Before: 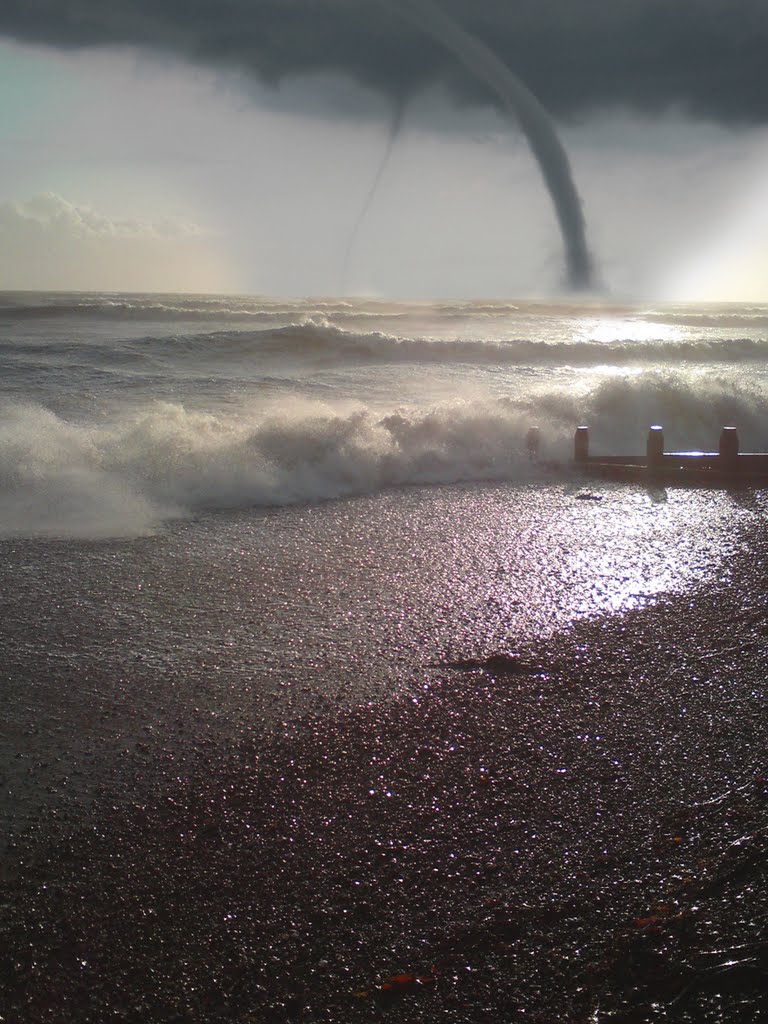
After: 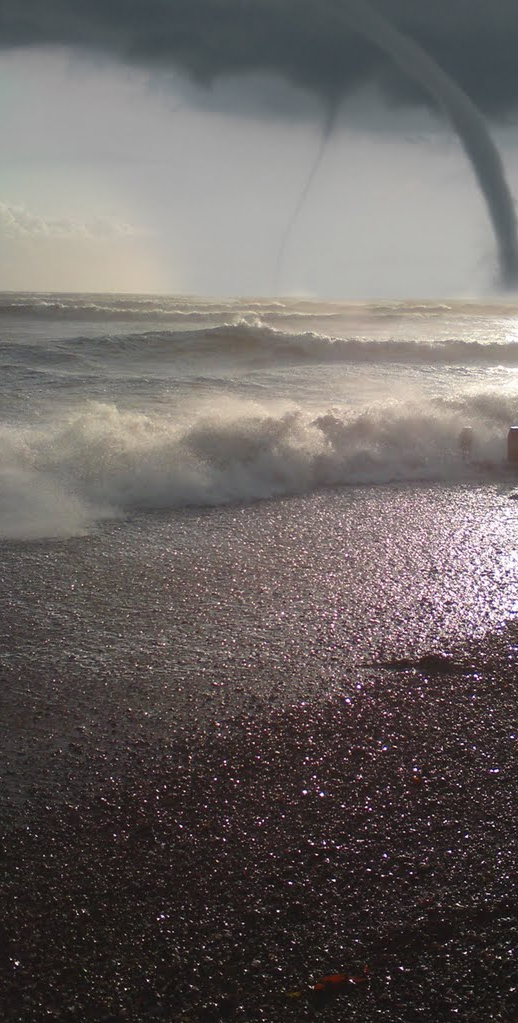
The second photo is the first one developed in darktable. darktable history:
crop and rotate: left 8.797%, right 23.689%
